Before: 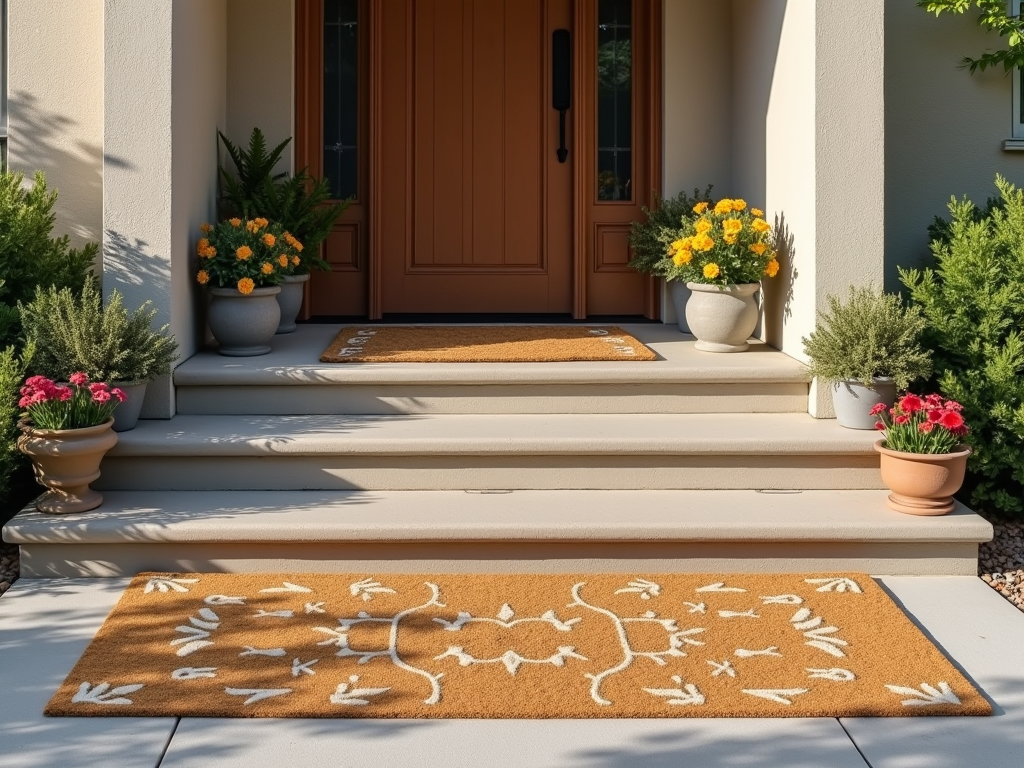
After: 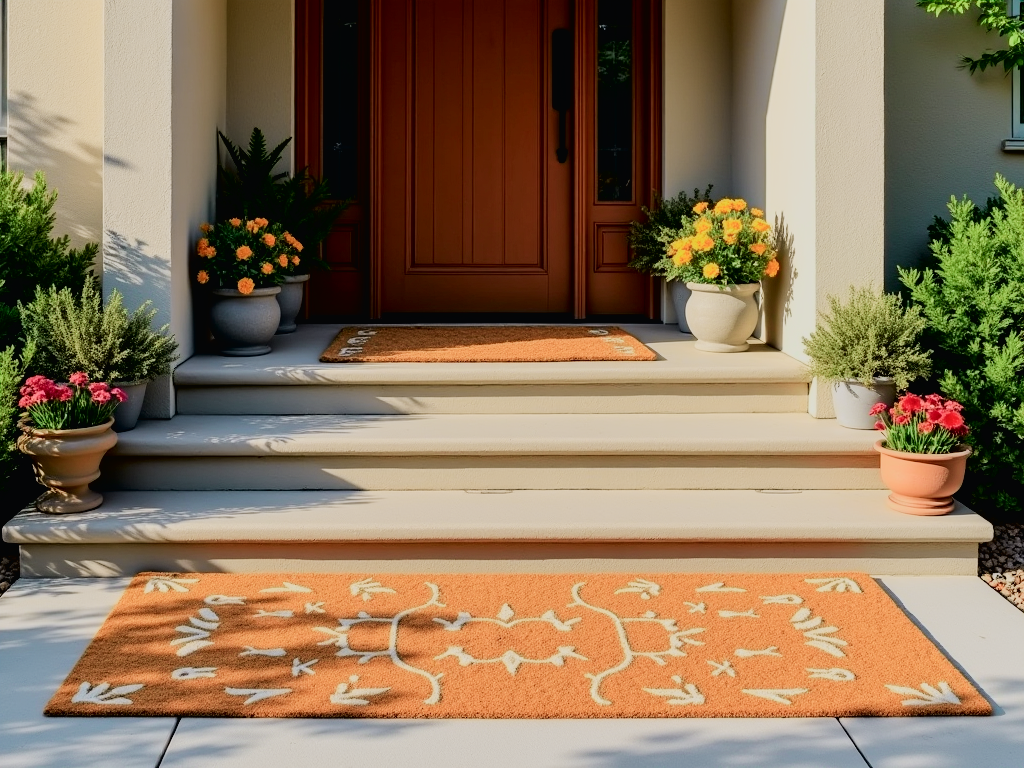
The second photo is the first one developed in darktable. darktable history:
tone curve: curves: ch0 [(0, 0.013) (0.054, 0.018) (0.205, 0.197) (0.289, 0.309) (0.382, 0.437) (0.475, 0.552) (0.666, 0.743) (0.791, 0.85) (1, 0.998)]; ch1 [(0, 0) (0.394, 0.338) (0.449, 0.404) (0.499, 0.498) (0.526, 0.528) (0.543, 0.564) (0.589, 0.633) (0.66, 0.687) (0.783, 0.804) (1, 1)]; ch2 [(0, 0) (0.304, 0.31) (0.403, 0.399) (0.441, 0.421) (0.474, 0.466) (0.498, 0.496) (0.524, 0.538) (0.555, 0.584) (0.633, 0.665) (0.7, 0.711) (1, 1)], color space Lab, independent channels, preserve colors none
filmic rgb: black relative exposure -7.15 EV, white relative exposure 5.36 EV, hardness 3.02
